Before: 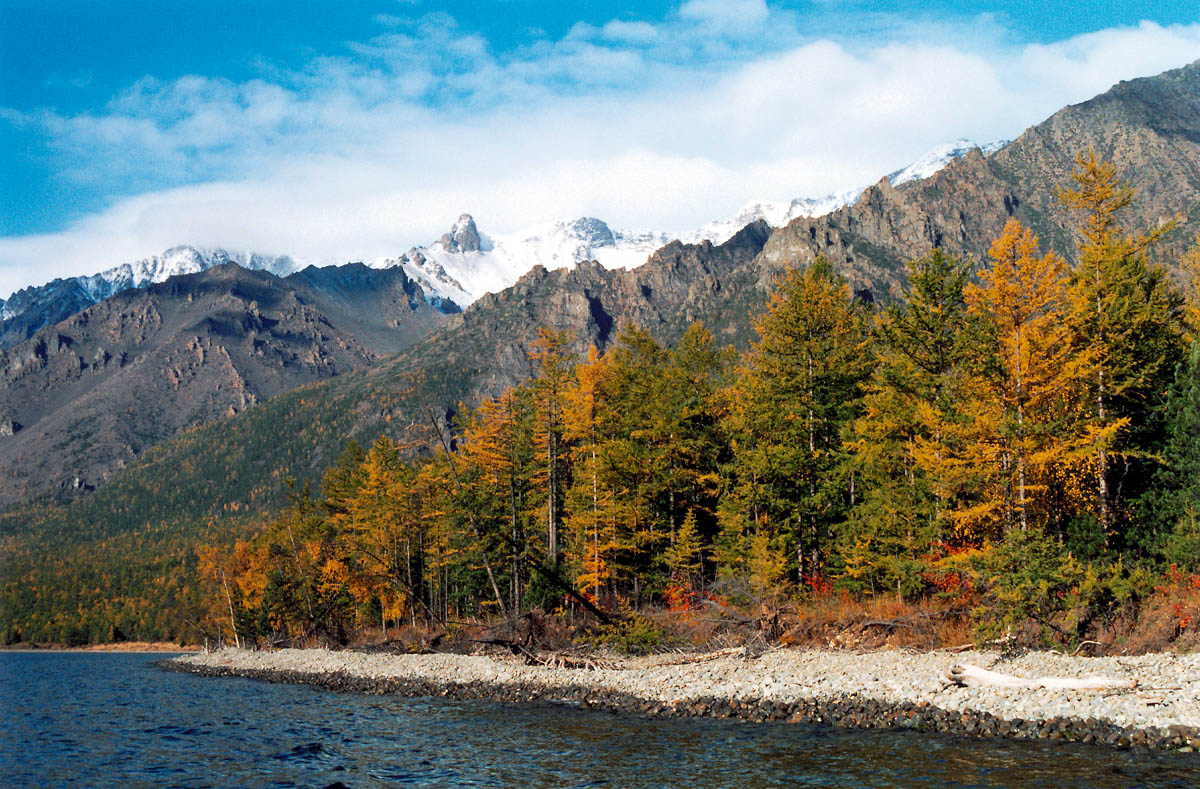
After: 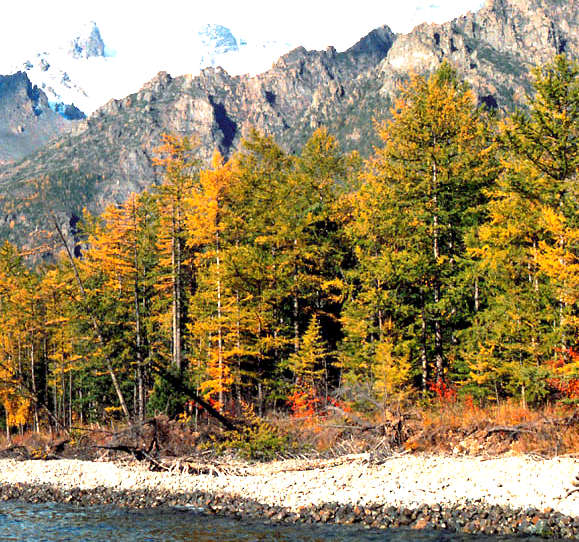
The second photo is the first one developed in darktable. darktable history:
exposure: black level correction 0.001, exposure 1.116 EV, compensate highlight preservation false
crop: left 31.379%, top 24.658%, right 20.326%, bottom 6.628%
